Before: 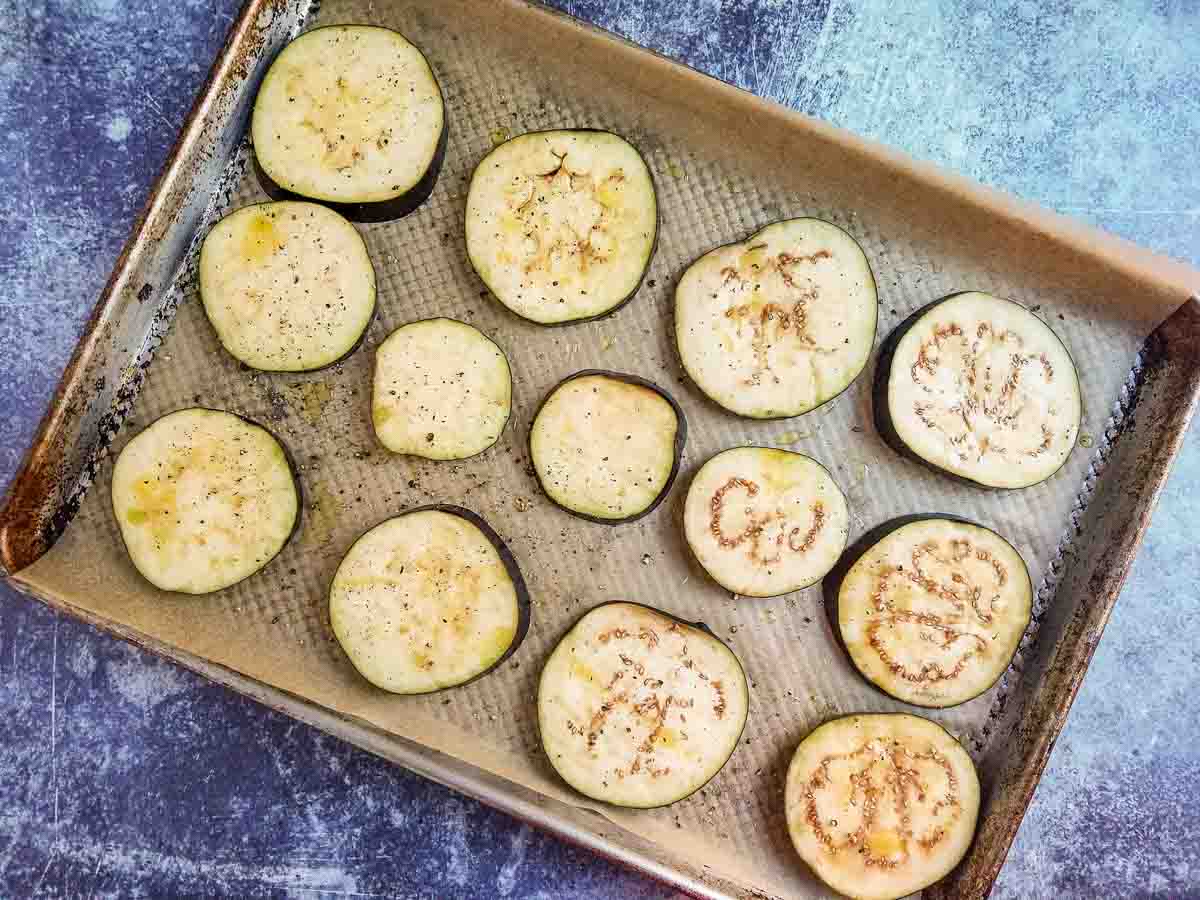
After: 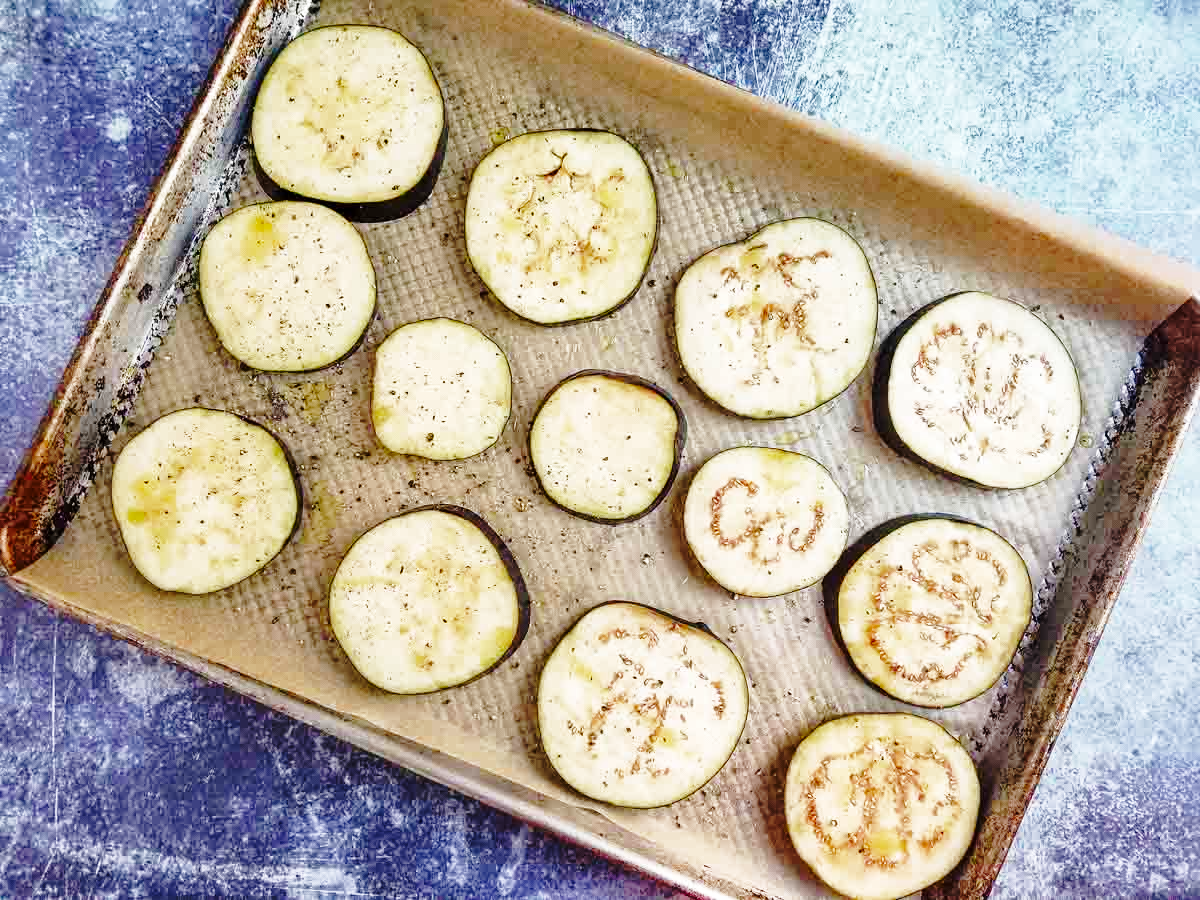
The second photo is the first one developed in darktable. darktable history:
tone curve: curves: ch0 [(0, 0) (0.568, 0.517) (0.8, 0.717) (1, 1)]
base curve: curves: ch0 [(0, 0) (0.036, 0.037) (0.121, 0.228) (0.46, 0.76) (0.859, 0.983) (1, 1)], preserve colors none
